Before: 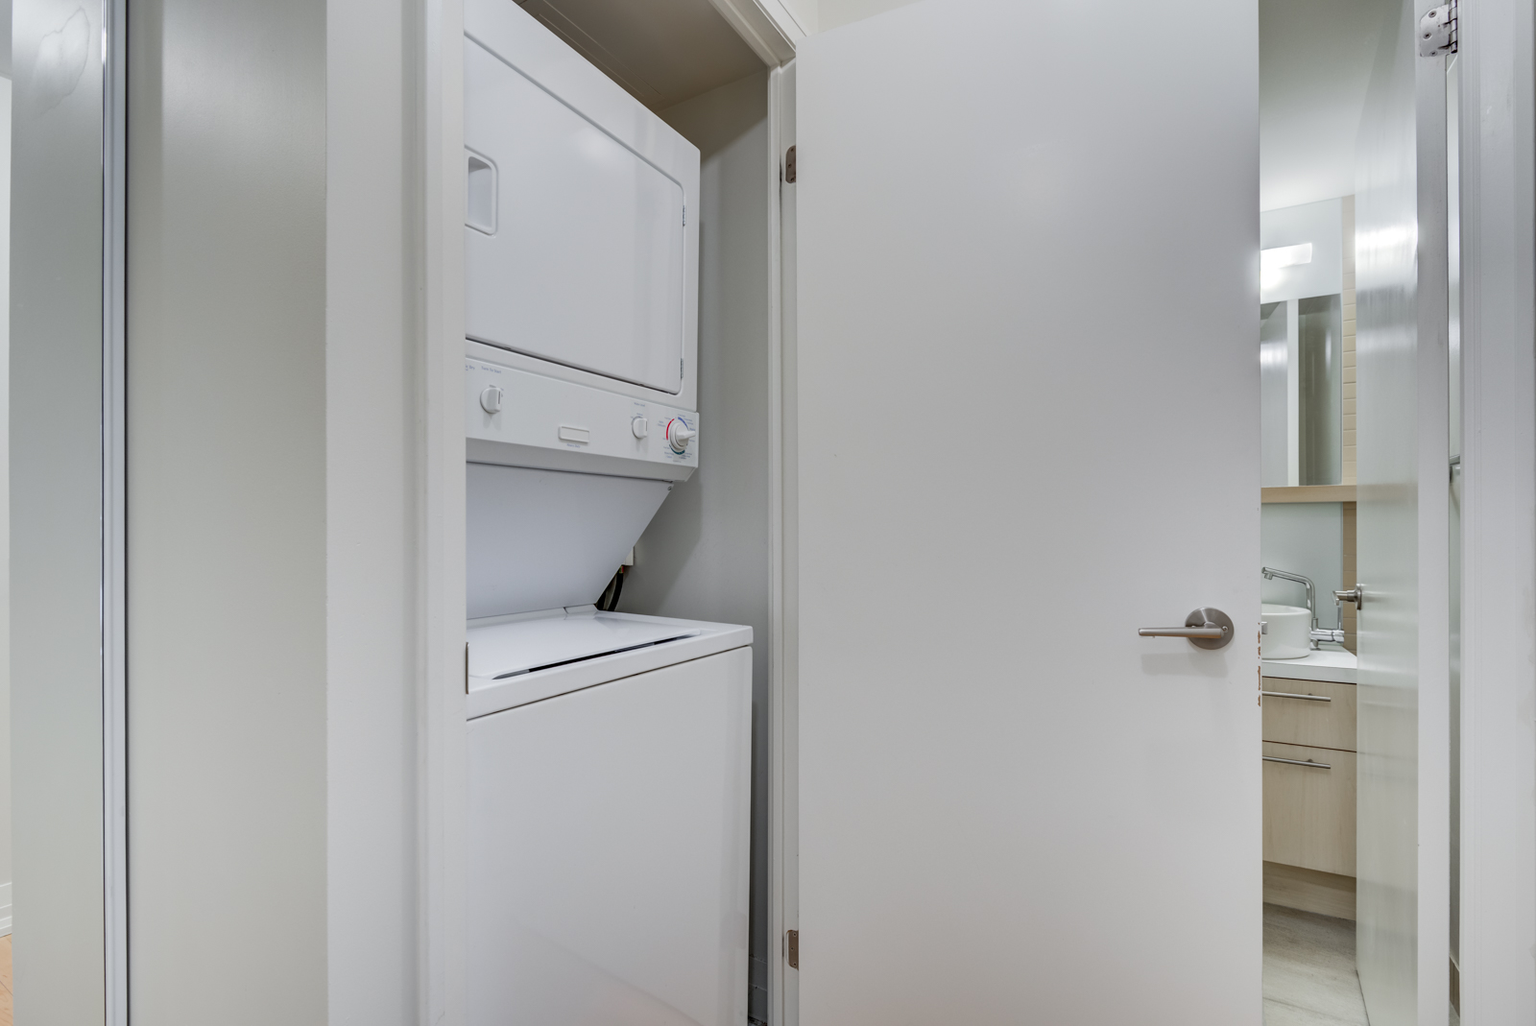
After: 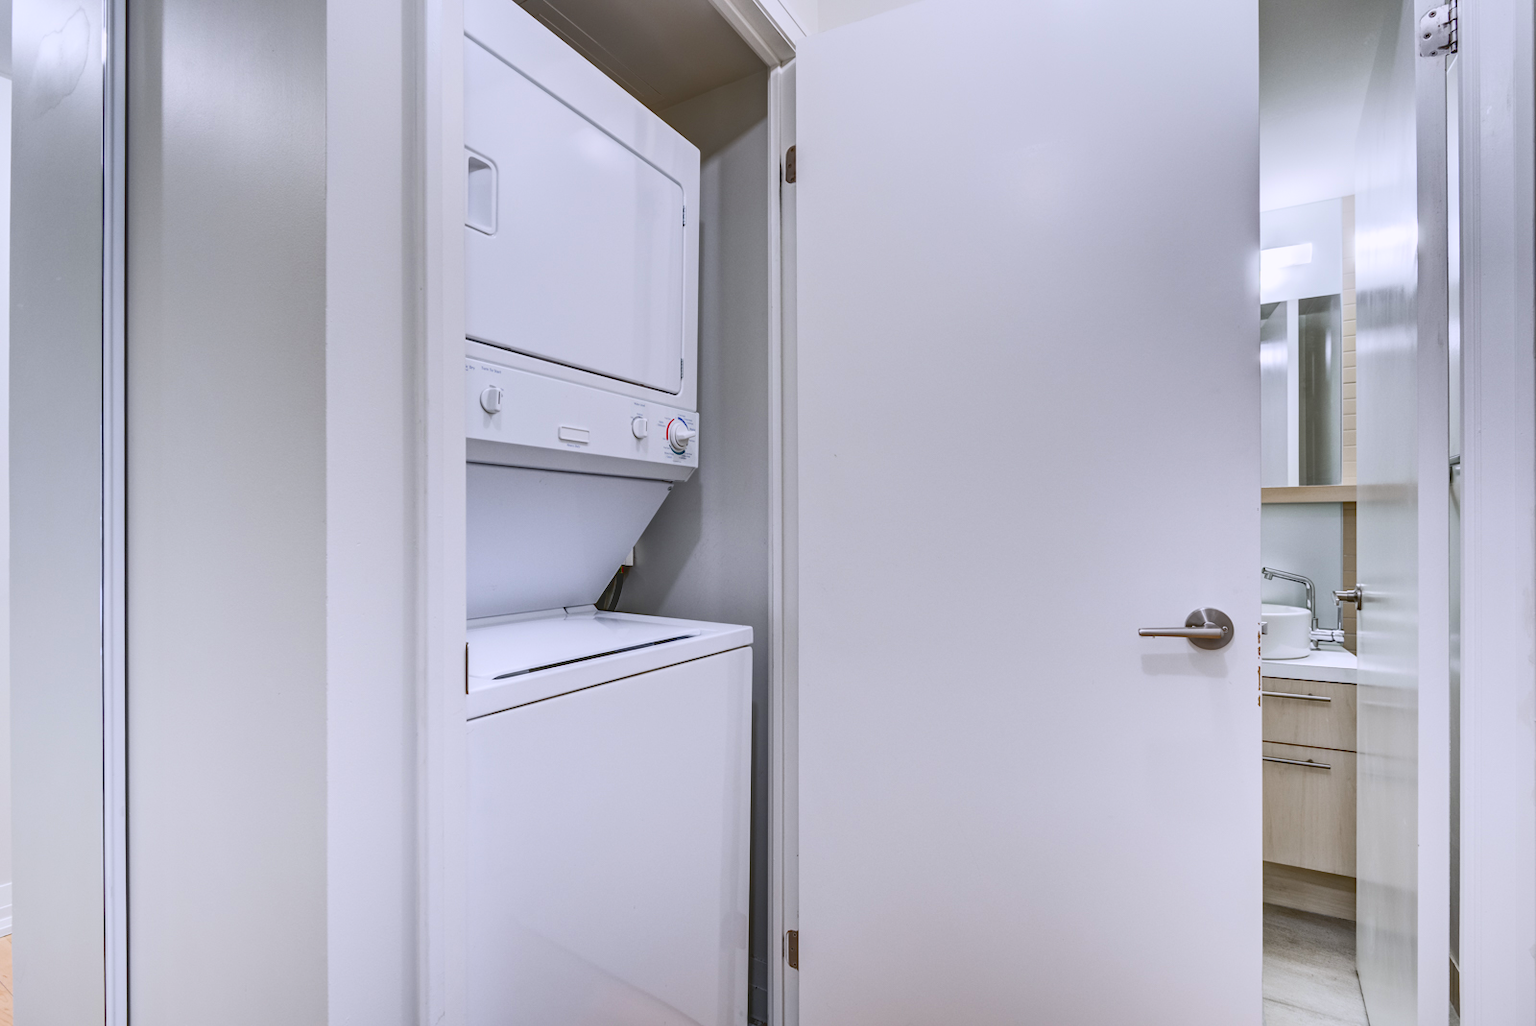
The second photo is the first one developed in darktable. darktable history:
contrast brightness saturation: contrast 0.28
haze removal: compatibility mode true, adaptive false
local contrast: highlights 48%, shadows 0%, detail 100%
white balance: red 1.004, blue 1.096
